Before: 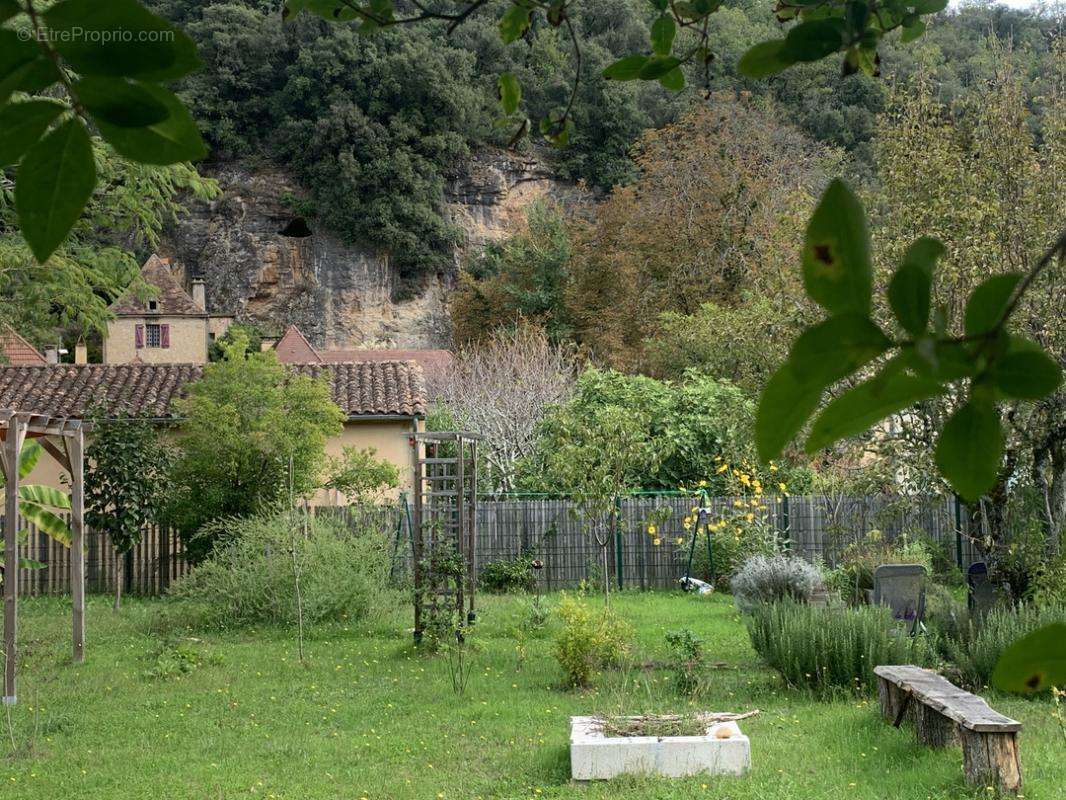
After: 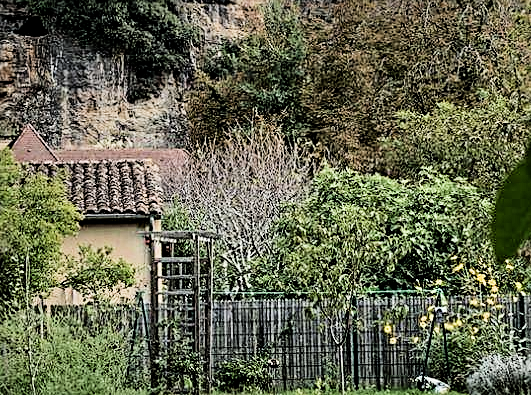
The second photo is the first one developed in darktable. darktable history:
filmic rgb: black relative exposure -5.03 EV, white relative exposure 3.95 EV, hardness 2.9, contrast 1.299, iterations of high-quality reconstruction 0
sharpen: radius 1.886, amount 0.408, threshold 1.698
contrast equalizer: octaves 7, y [[0.5, 0.542, 0.583, 0.625, 0.667, 0.708], [0.5 ×6], [0.5 ×6], [0 ×6], [0 ×6]]
crop: left 24.777%, top 25.223%, right 25.335%, bottom 25.332%
